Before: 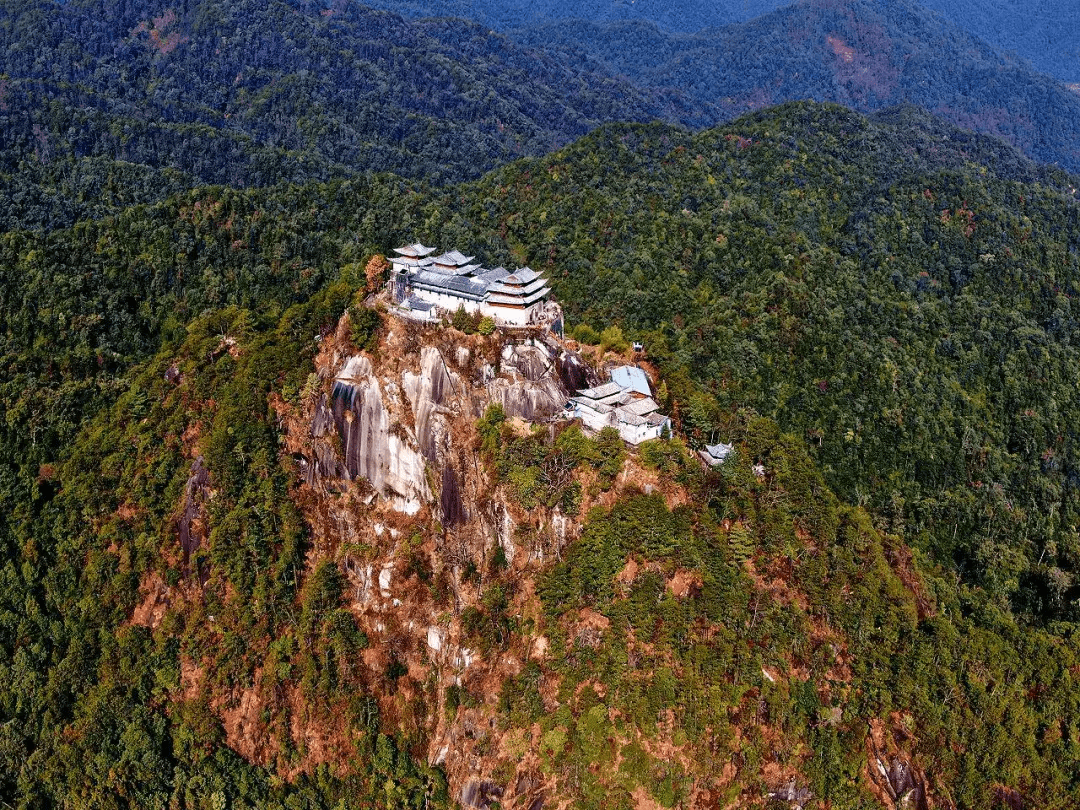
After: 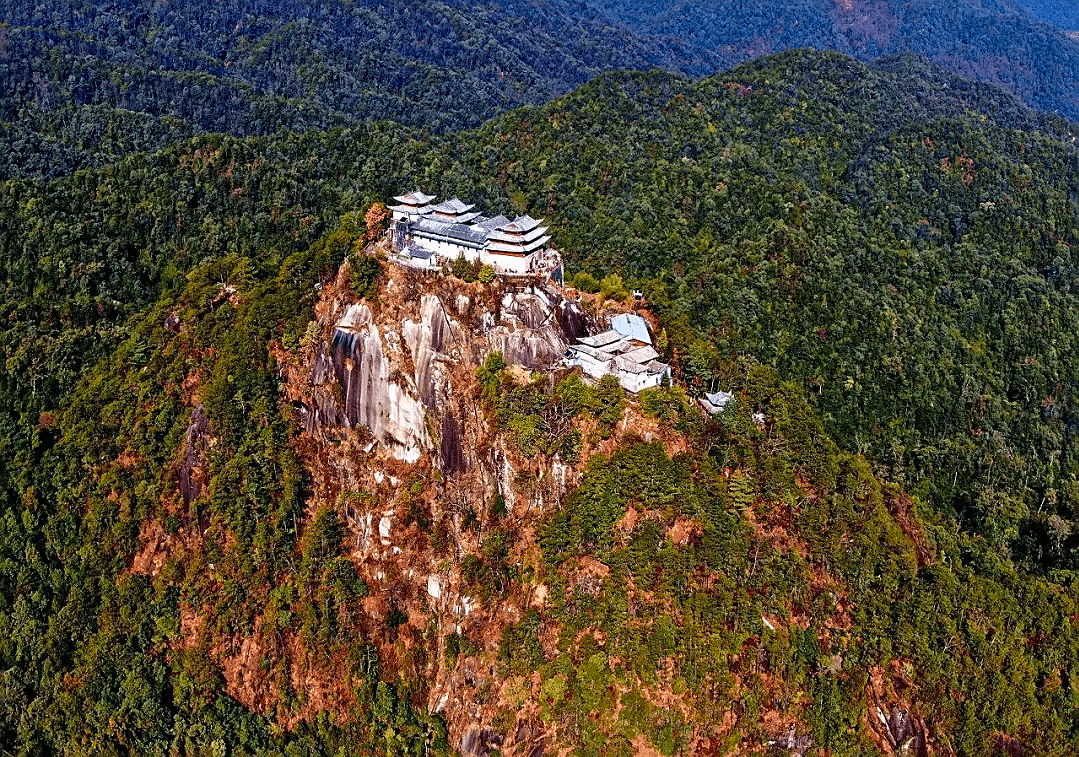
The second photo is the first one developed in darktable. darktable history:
sharpen: on, module defaults
crop and rotate: top 6.45%
contrast brightness saturation: contrast 0.039, saturation 0.164
